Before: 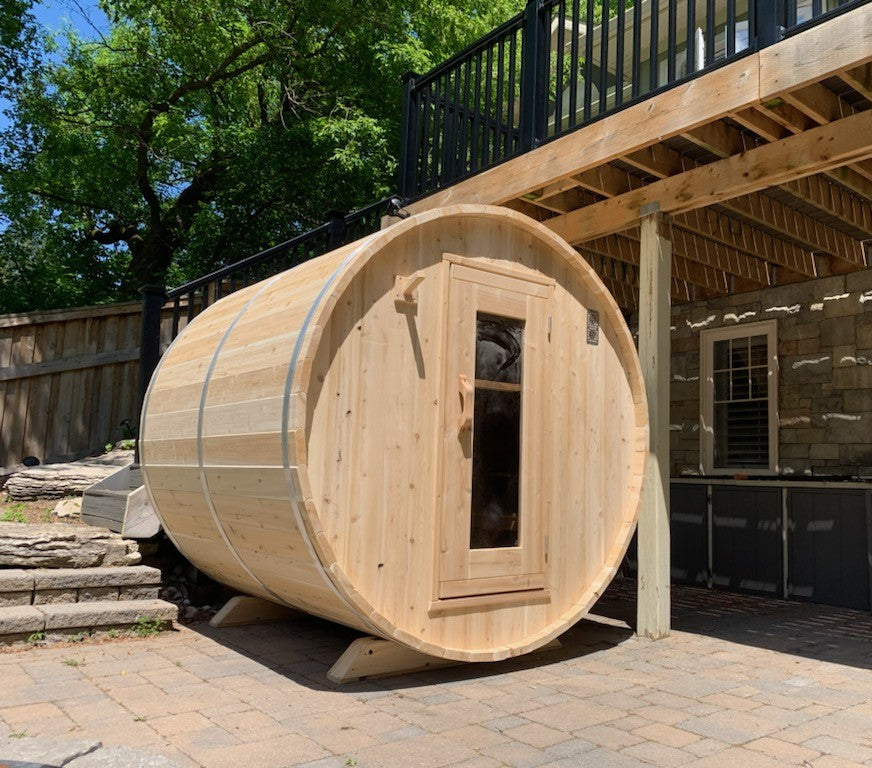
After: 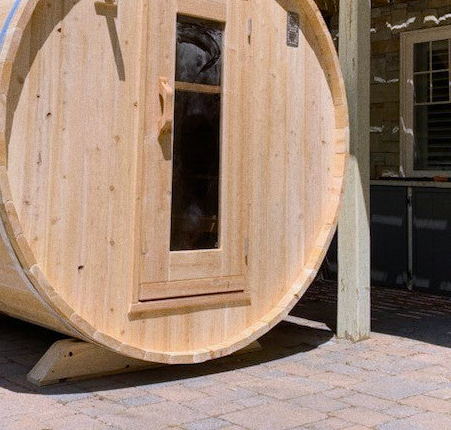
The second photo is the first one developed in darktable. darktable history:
grain: coarseness 0.09 ISO
white balance: red 0.967, blue 1.119, emerald 0.756
crop: left 34.479%, top 38.822%, right 13.718%, bottom 5.172%
tone equalizer: on, module defaults
color balance rgb: perceptual saturation grading › global saturation 30%, global vibrance 10%
